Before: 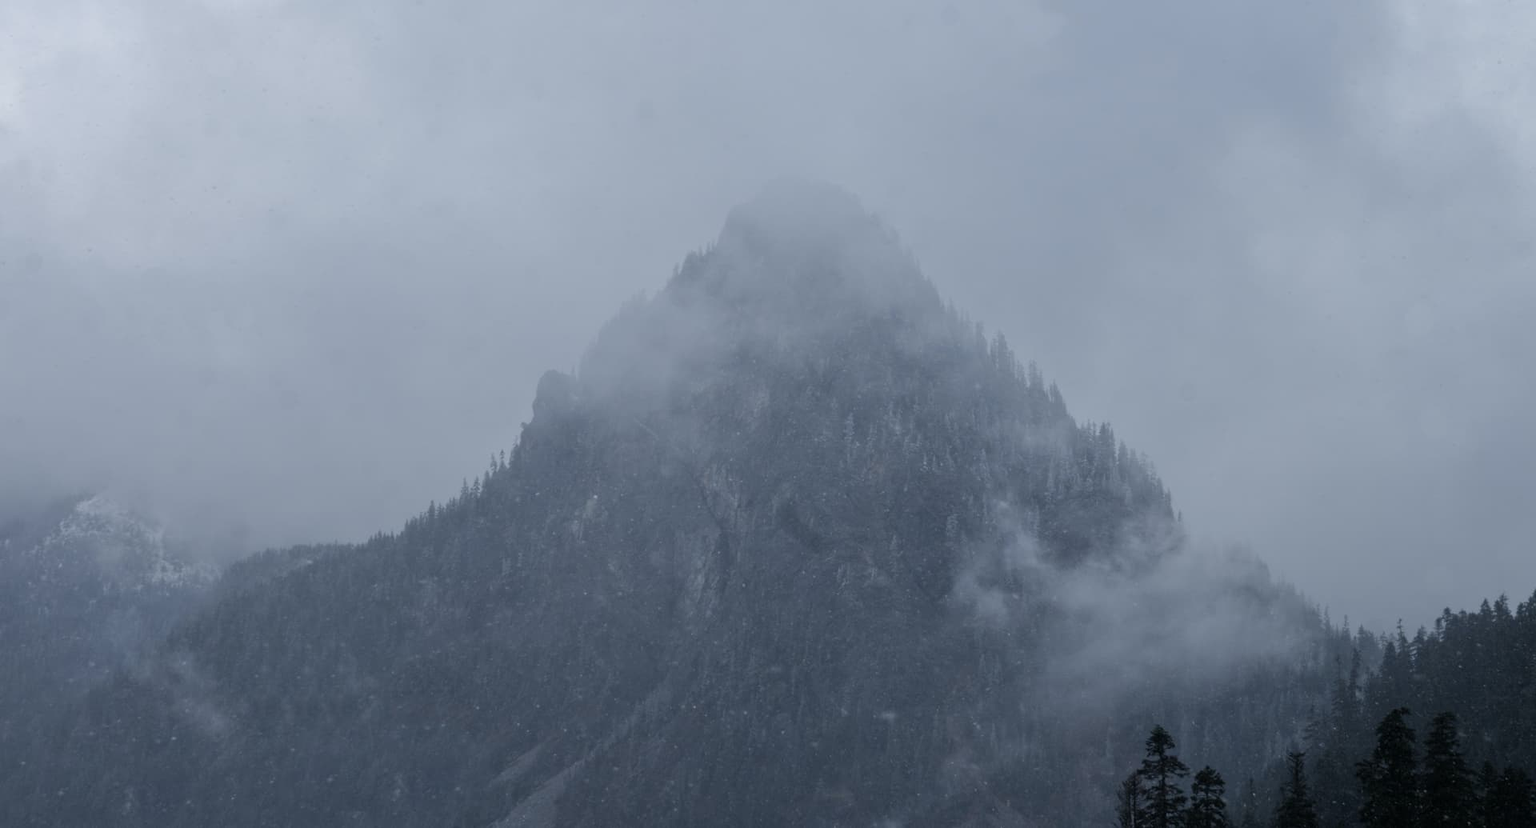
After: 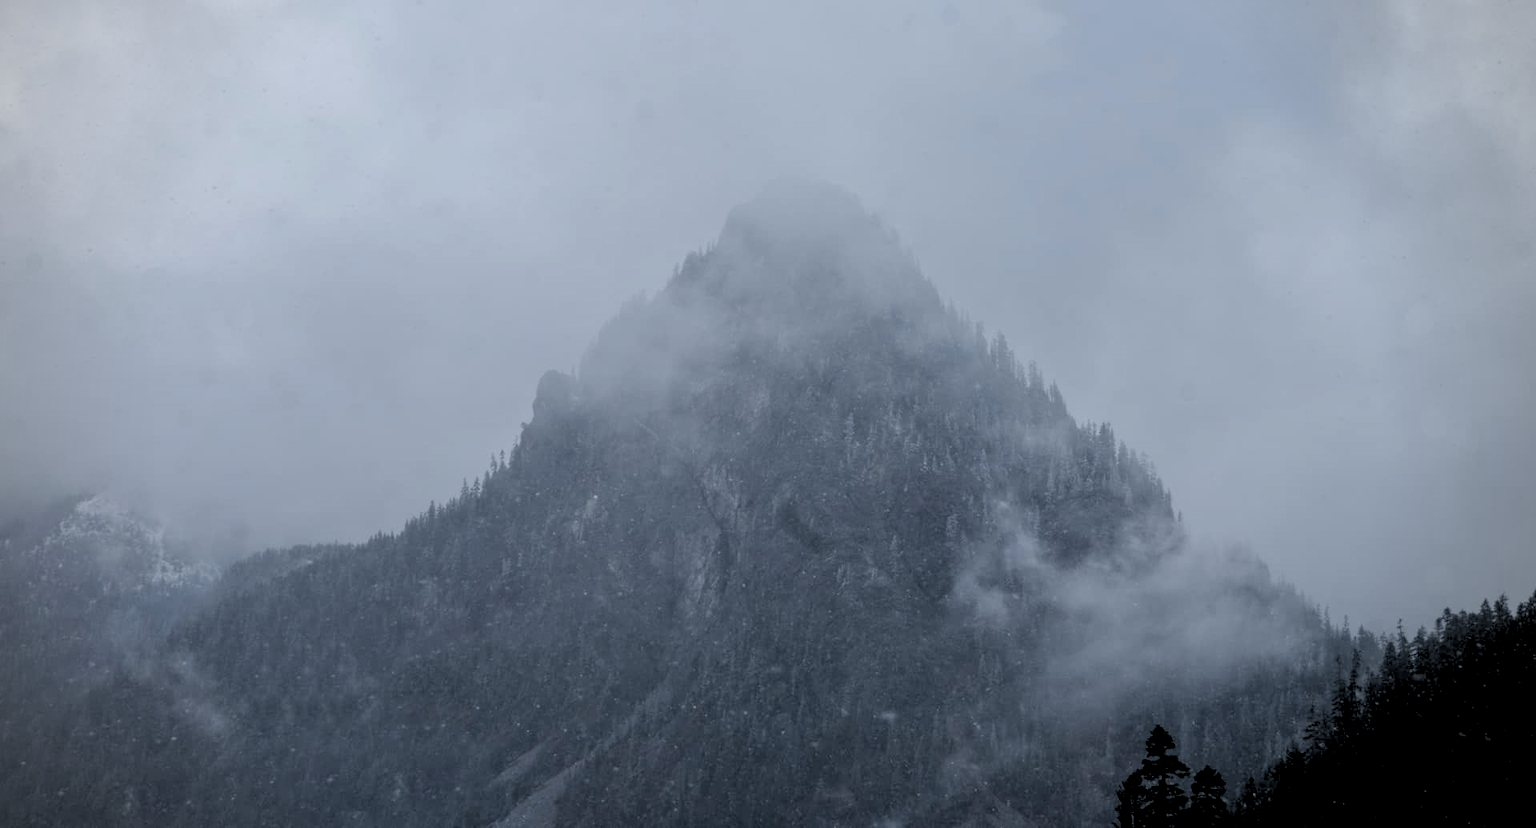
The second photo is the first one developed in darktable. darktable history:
rgb levels: levels [[0.029, 0.461, 0.922], [0, 0.5, 1], [0, 0.5, 1]]
local contrast: highlights 100%, shadows 100%, detail 120%, midtone range 0.2
vignetting: width/height ratio 1.094
